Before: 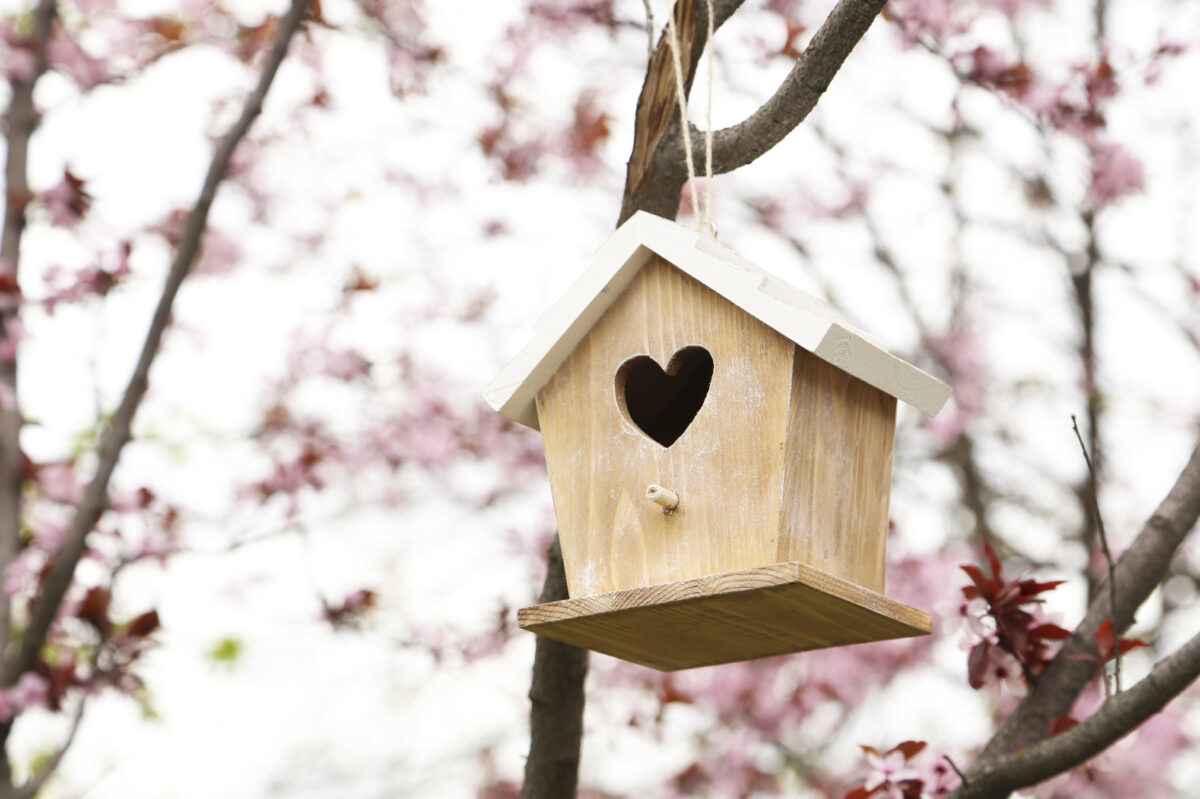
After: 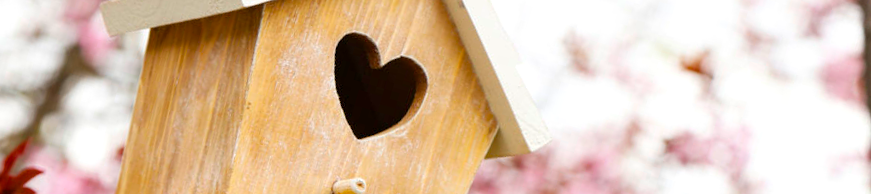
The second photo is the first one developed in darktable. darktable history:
local contrast: highlights 100%, shadows 100%, detail 120%, midtone range 0.2
color balance rgb: linear chroma grading › global chroma 15%, perceptual saturation grading › global saturation 30%
crop and rotate: angle 16.12°, top 30.835%, bottom 35.653%
